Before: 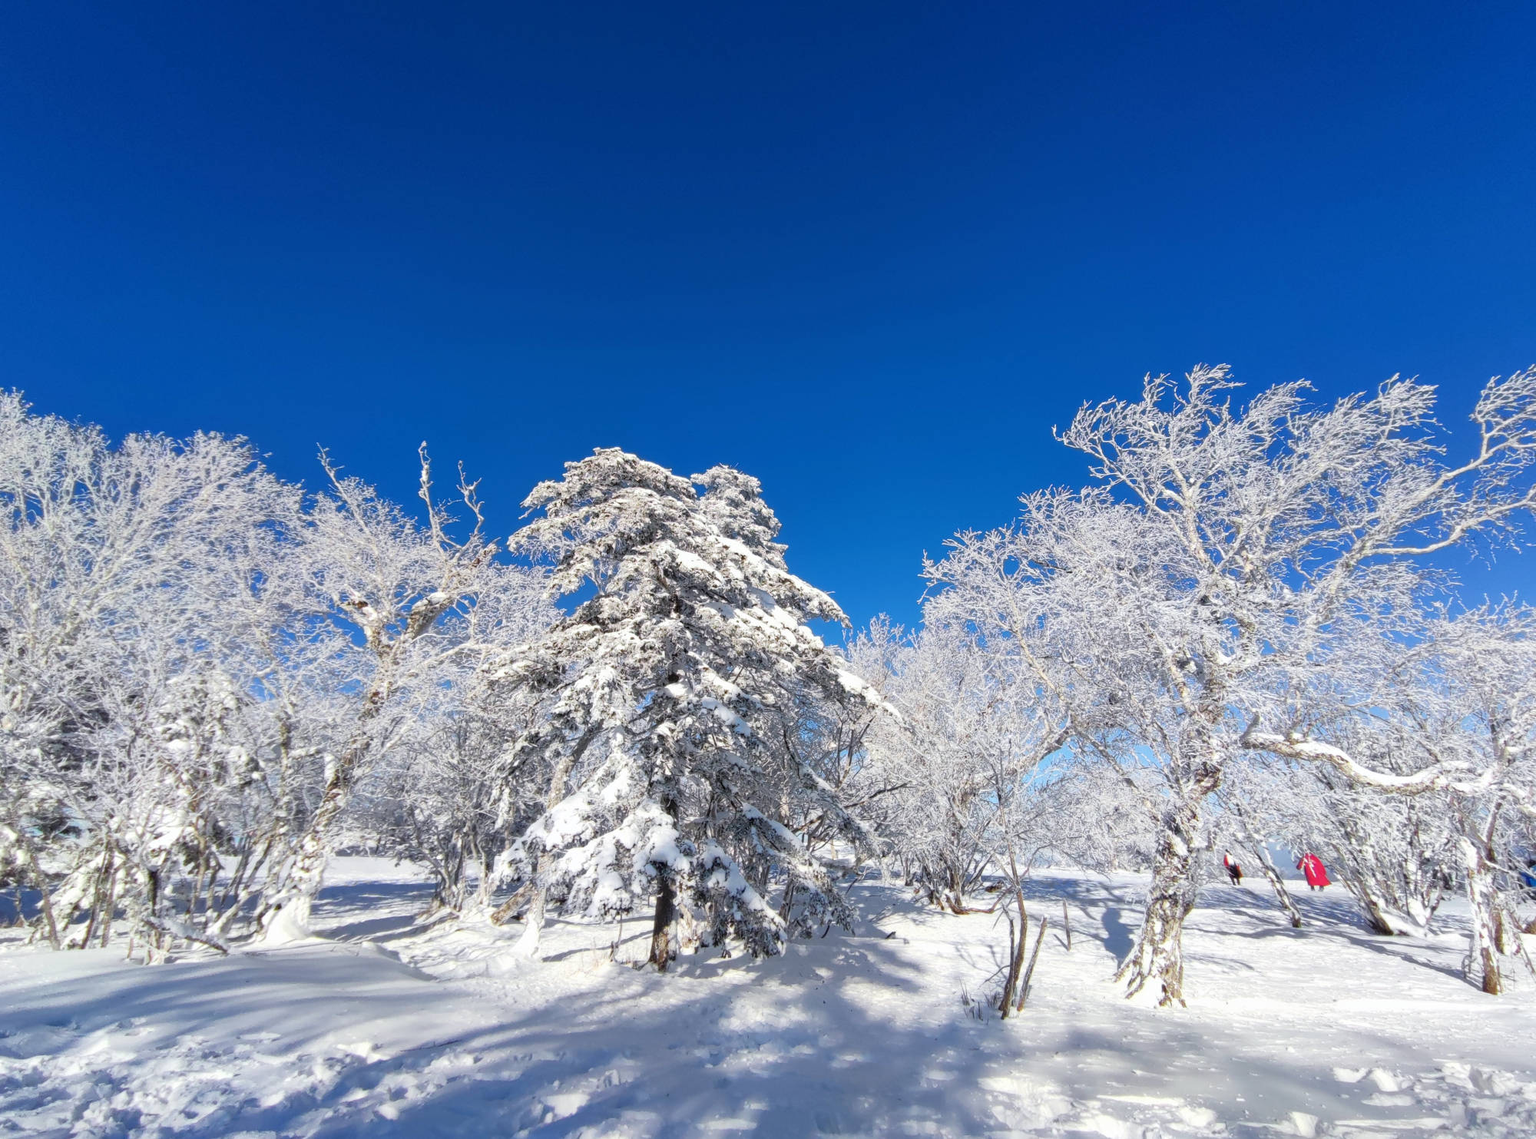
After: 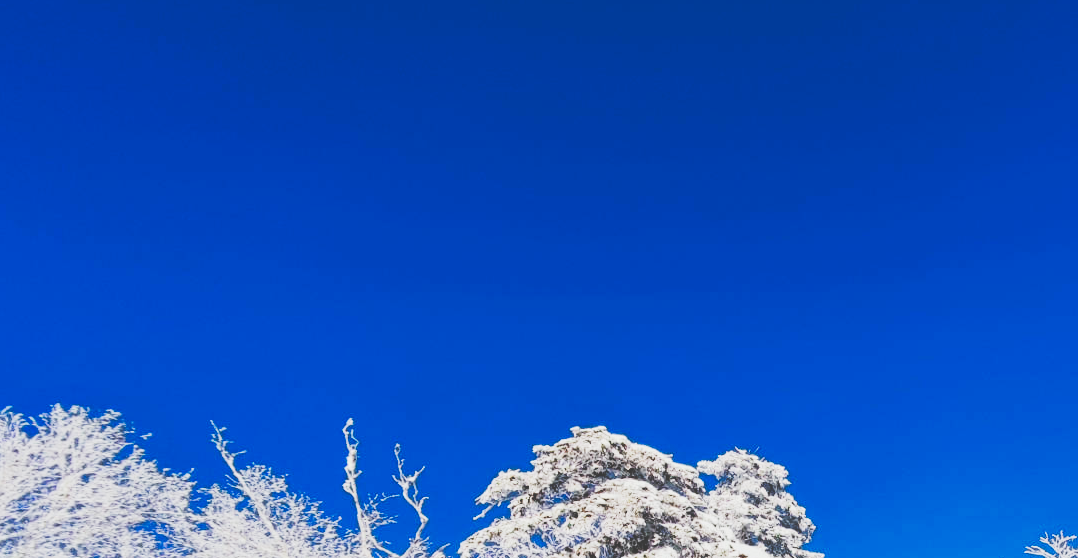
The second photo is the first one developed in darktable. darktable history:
crop: left 10.123%, top 10.558%, right 35.975%, bottom 51.814%
tone curve: curves: ch0 [(0, 0) (0.003, 0.231) (0.011, 0.231) (0.025, 0.231) (0.044, 0.231) (0.069, 0.231) (0.1, 0.234) (0.136, 0.239) (0.177, 0.243) (0.224, 0.247) (0.277, 0.265) (0.335, 0.311) (0.399, 0.389) (0.468, 0.507) (0.543, 0.634) (0.623, 0.74) (0.709, 0.83) (0.801, 0.889) (0.898, 0.93) (1, 1)], preserve colors none
filmic rgb: black relative exposure -14.1 EV, white relative exposure 3.35 EV, hardness 7.86, contrast 0.995
